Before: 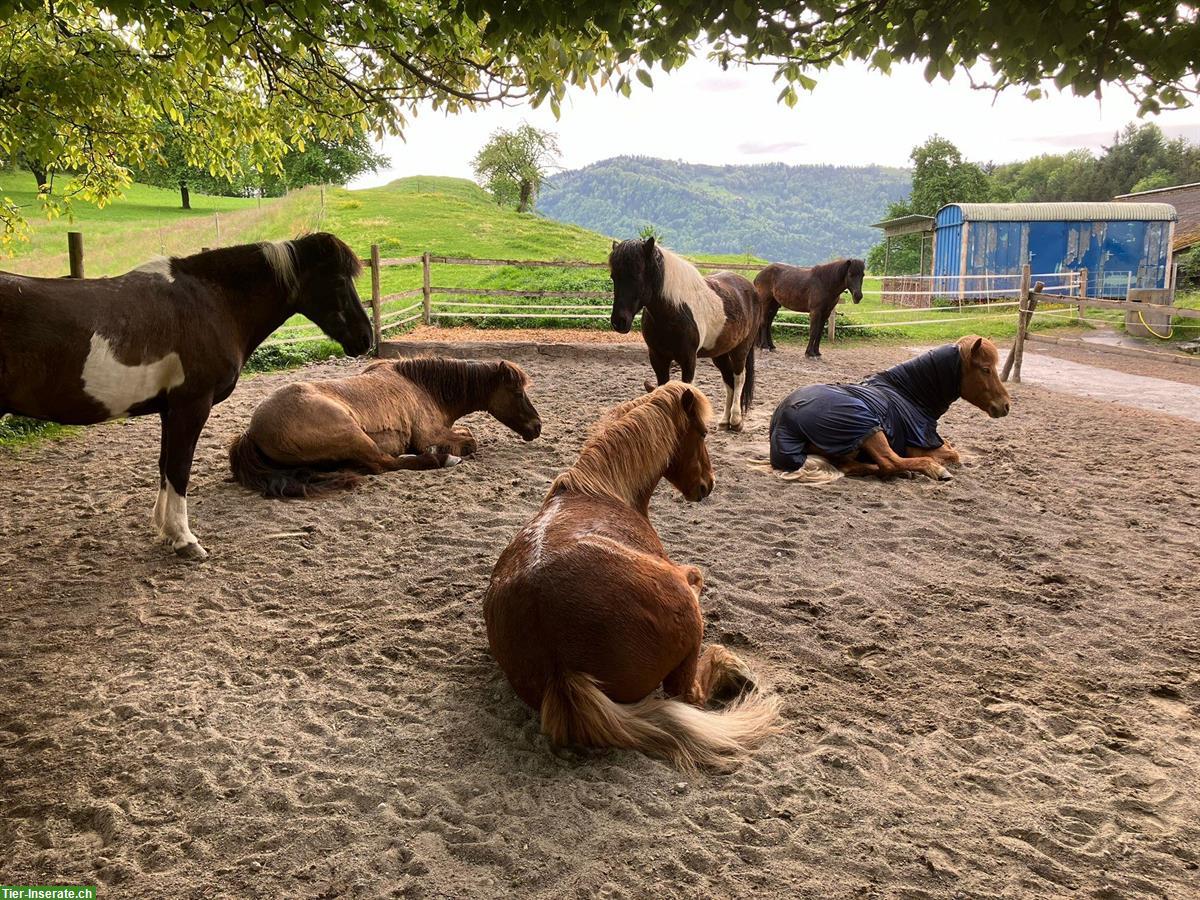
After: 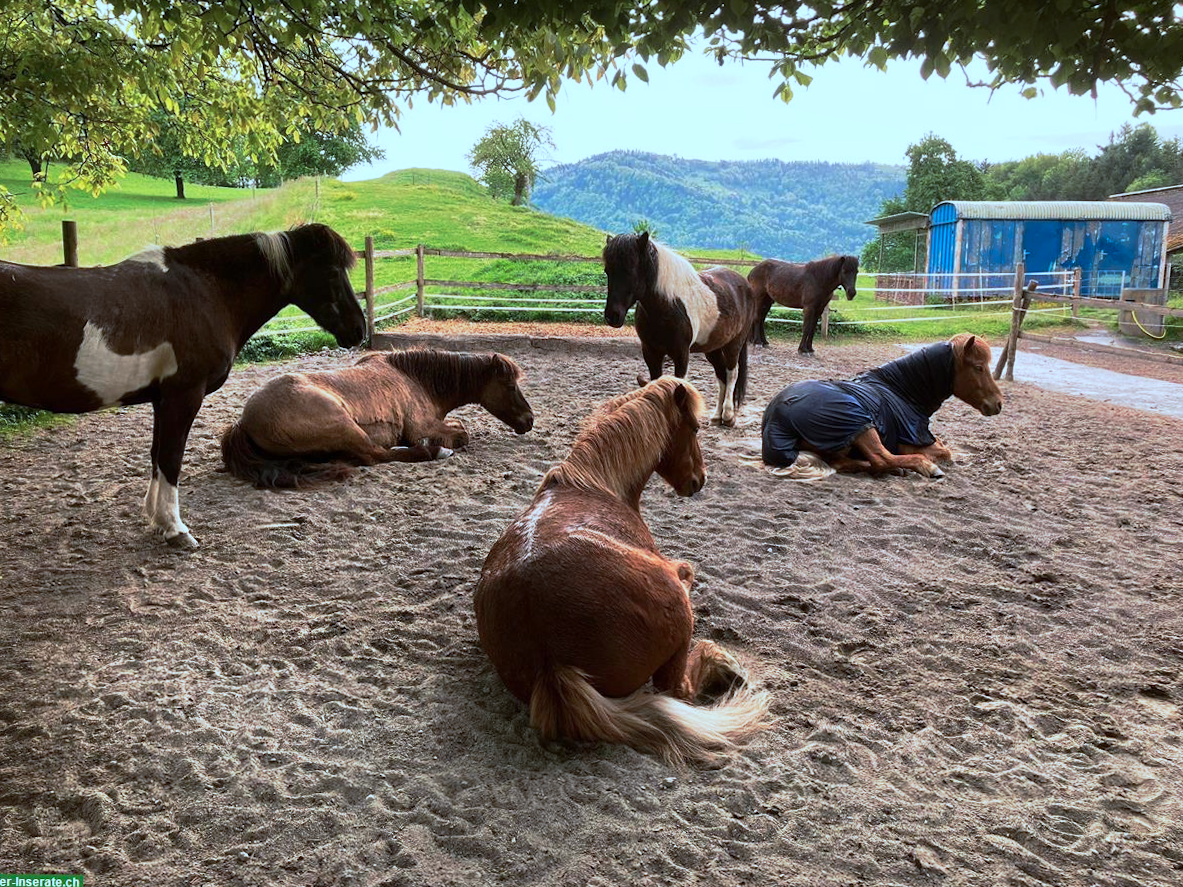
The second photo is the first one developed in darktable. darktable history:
base curve: curves: ch0 [(0, 0) (0.257, 0.25) (0.482, 0.586) (0.757, 0.871) (1, 1)], preserve colors none
color correction: highlights a* -9.2, highlights b* -23.17
shadows and highlights: shadows -20.35, white point adjustment -2.06, highlights -35.11
crop and rotate: angle -0.595°
